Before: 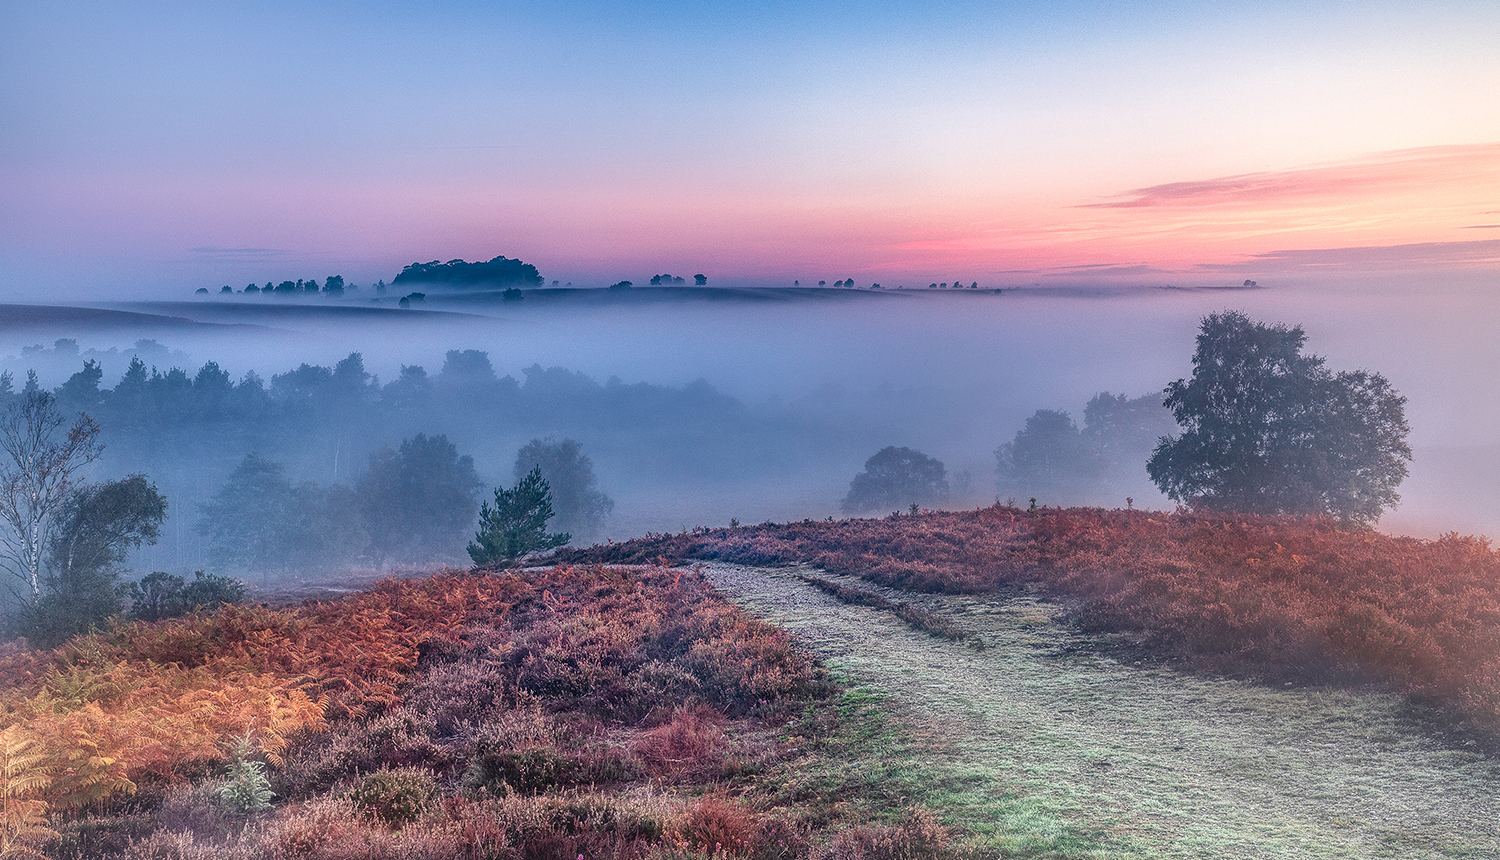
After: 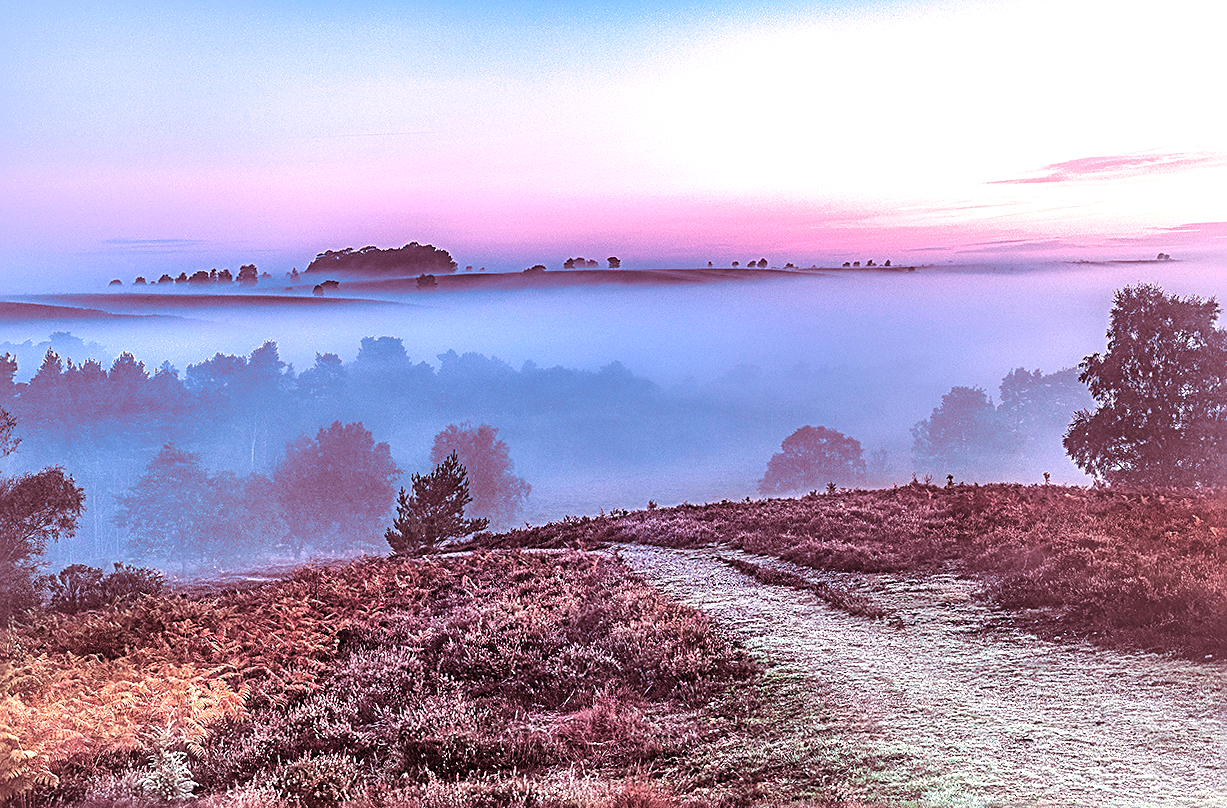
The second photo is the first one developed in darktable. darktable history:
tone equalizer: -8 EV -0.75 EV, -7 EV -0.7 EV, -6 EV -0.6 EV, -5 EV -0.4 EV, -3 EV 0.4 EV, -2 EV 0.6 EV, -1 EV 0.7 EV, +0 EV 0.75 EV, edges refinement/feathering 500, mask exposure compensation -1.57 EV, preserve details no
exposure: black level correction -0.001, exposure 0.08 EV, compensate highlight preservation false
split-toning: highlights › hue 187.2°, highlights › saturation 0.83, balance -68.05, compress 56.43%
crop and rotate: angle 1°, left 4.281%, top 0.642%, right 11.383%, bottom 2.486%
sharpen: radius 2.676, amount 0.669
white balance: red 1.05, blue 1.072
